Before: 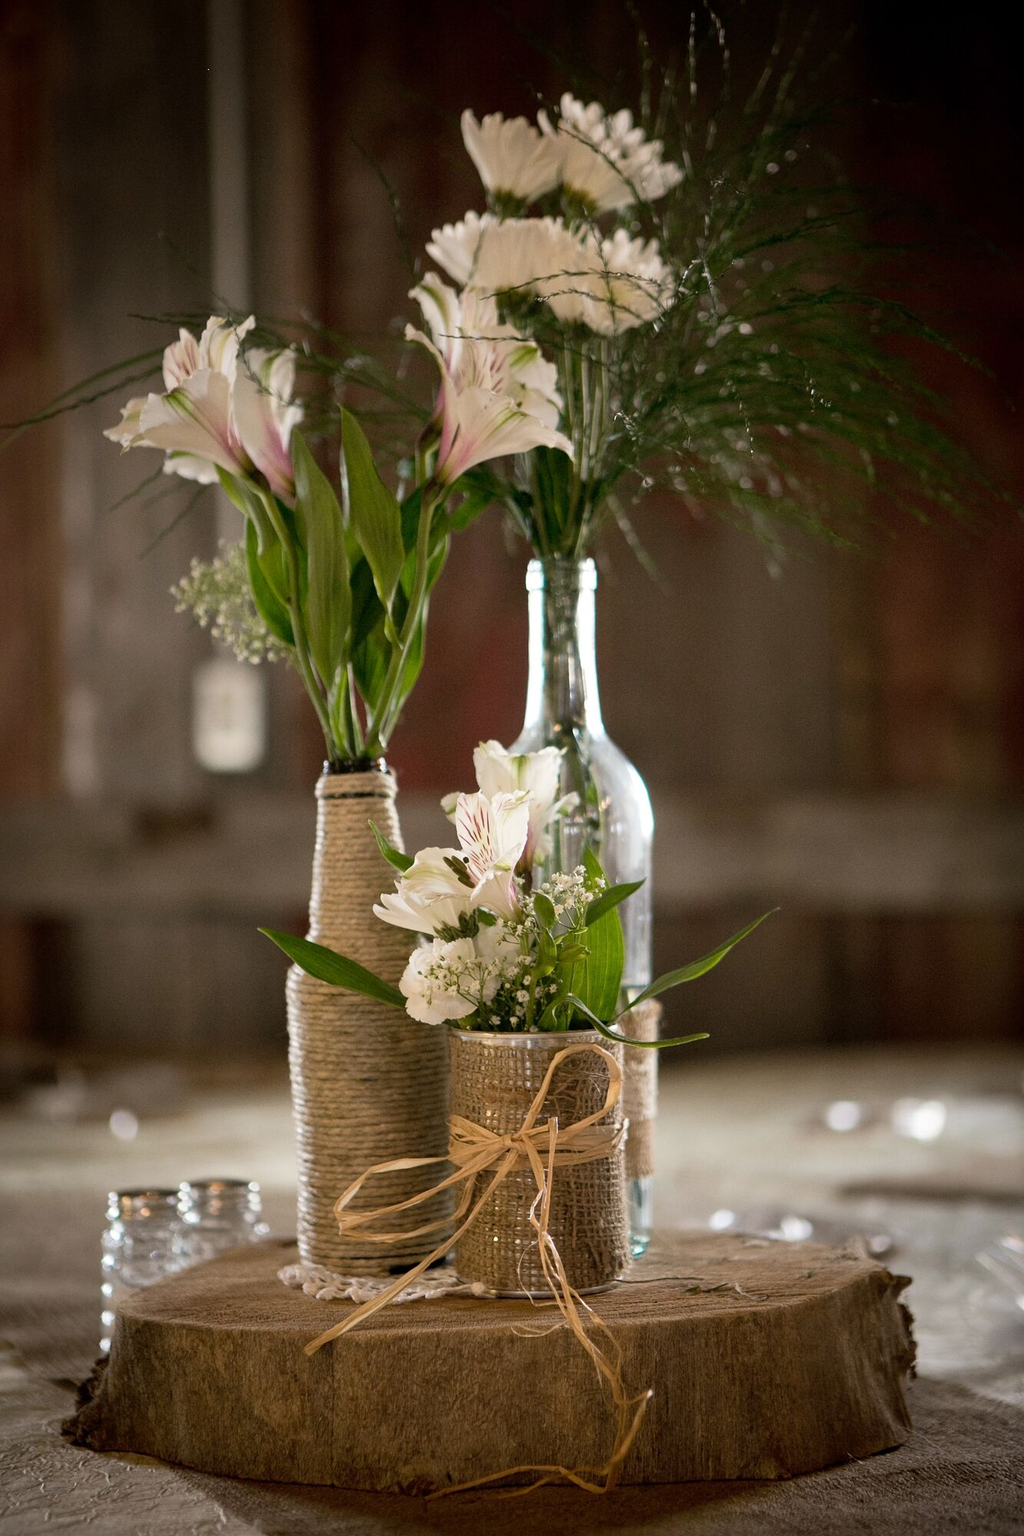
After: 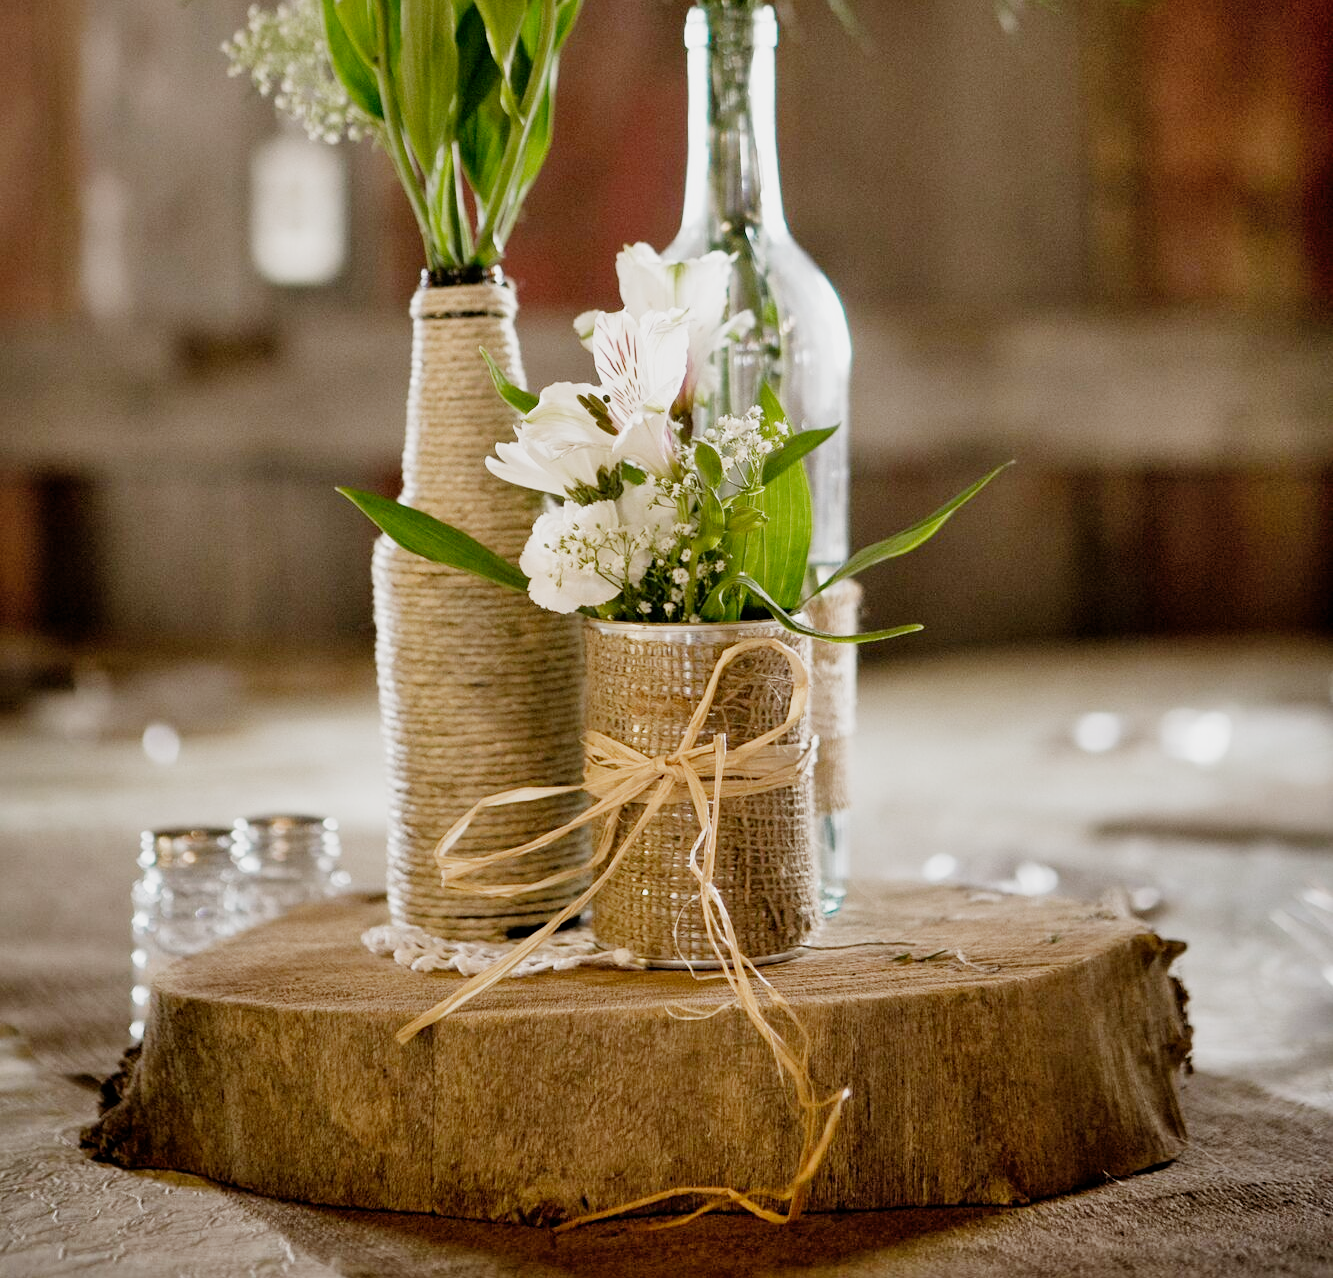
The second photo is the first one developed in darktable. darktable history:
shadows and highlights: low approximation 0.01, soften with gaussian
crop and rotate: top 36.073%
exposure: exposure 0.992 EV, compensate highlight preservation false
filmic rgb: black relative exposure -8.43 EV, white relative exposure 4.66 EV, hardness 3.81, preserve chrominance no, color science v4 (2020), contrast in shadows soft, contrast in highlights soft
